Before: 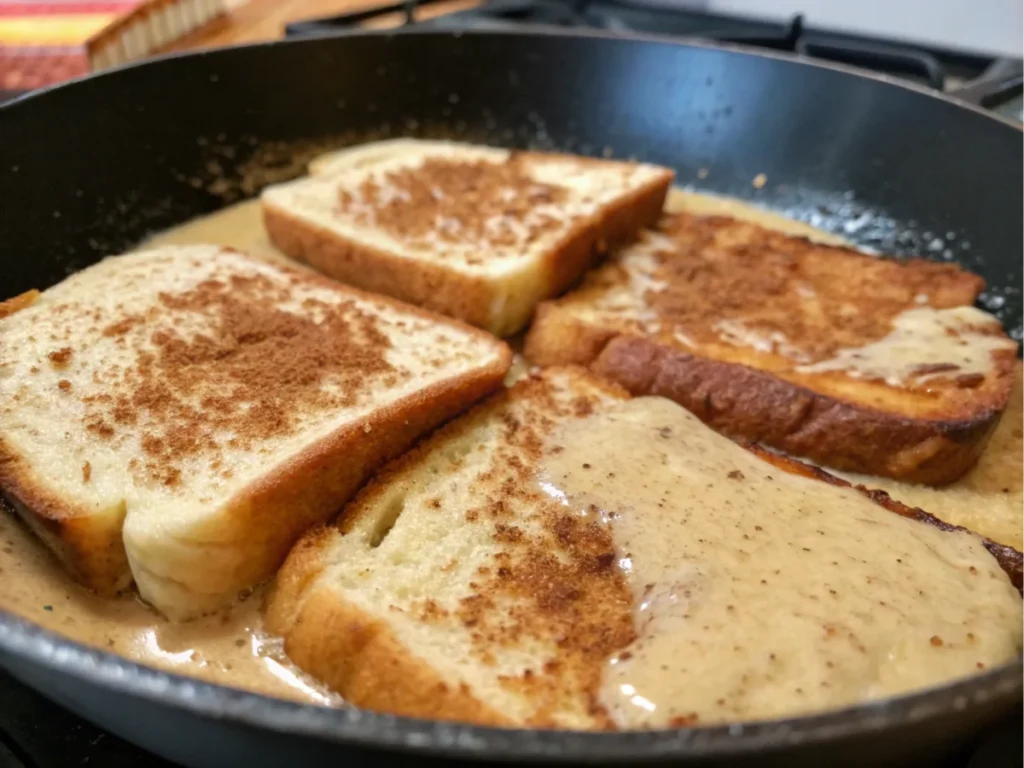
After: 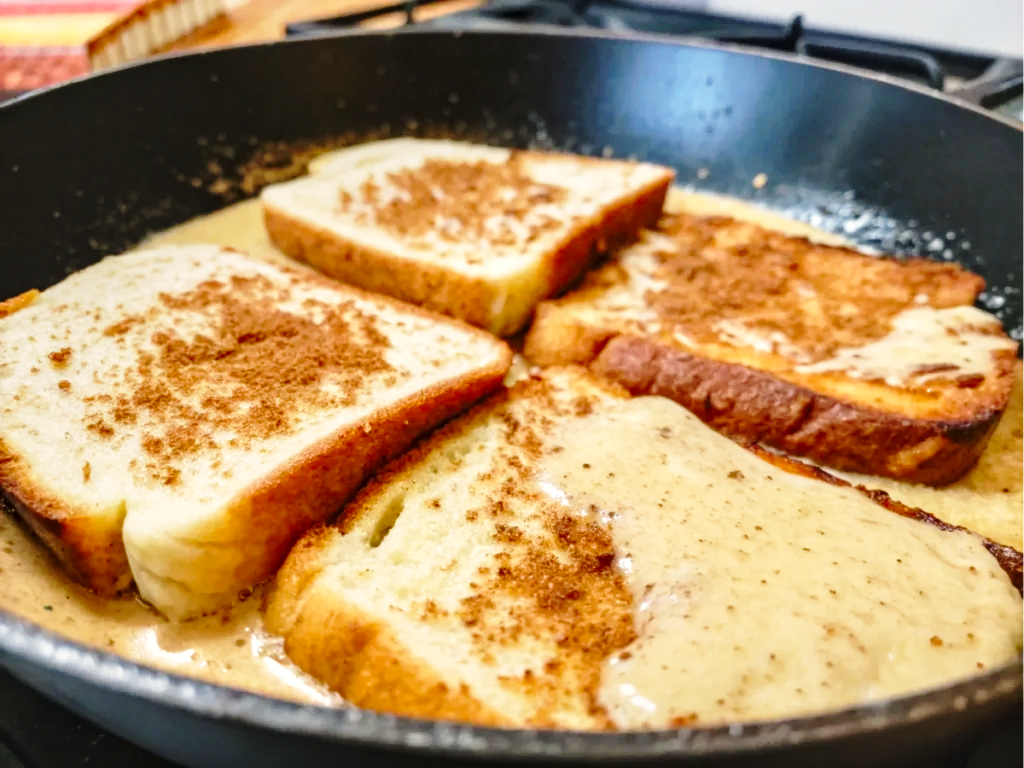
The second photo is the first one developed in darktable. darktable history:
base curve: curves: ch0 [(0, 0) (0.028, 0.03) (0.121, 0.232) (0.46, 0.748) (0.859, 0.968) (1, 1)], preserve colors none
local contrast: on, module defaults
color correction: highlights a* 0.662, highlights b* 2.84, saturation 1.06
